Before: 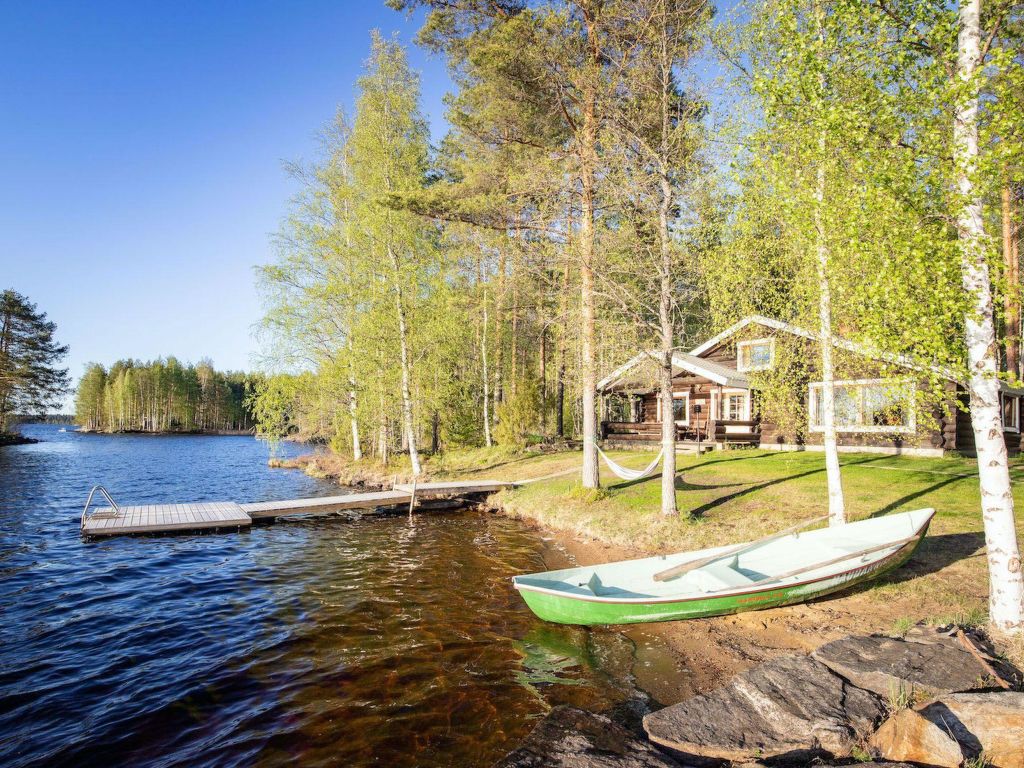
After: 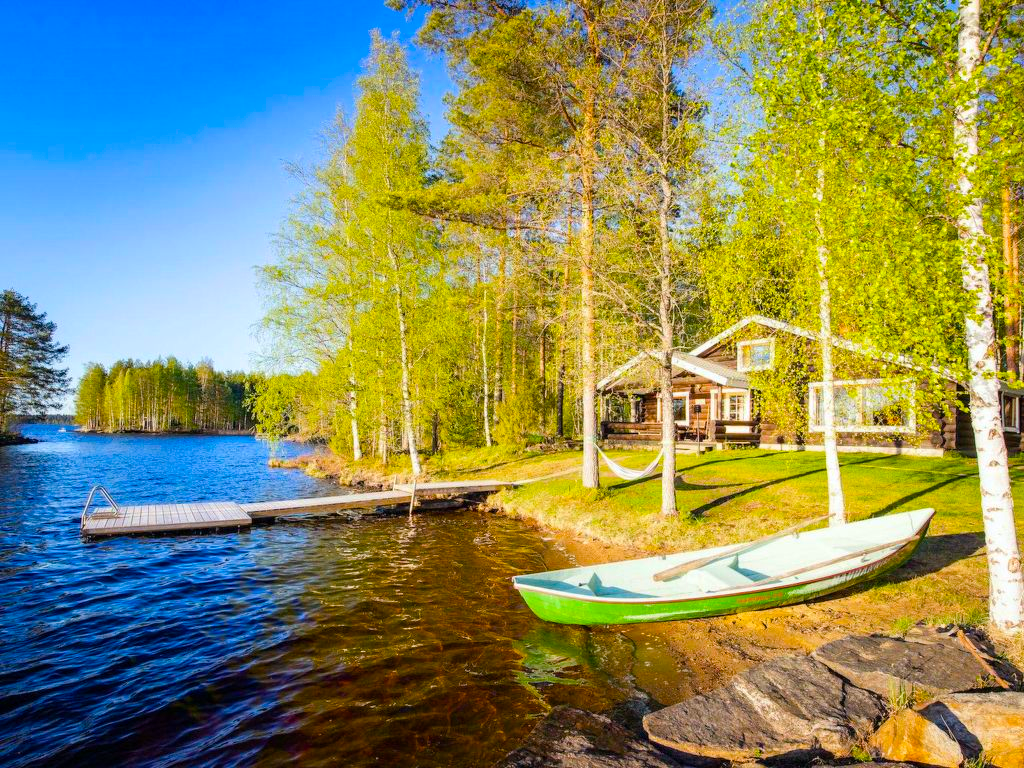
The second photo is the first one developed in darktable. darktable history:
color balance rgb: linear chroma grading › shadows 10.498%, linear chroma grading › highlights 10.337%, linear chroma grading › global chroma 15.221%, linear chroma grading › mid-tones 14.7%, perceptual saturation grading › global saturation 25.075%, global vibrance 20%
